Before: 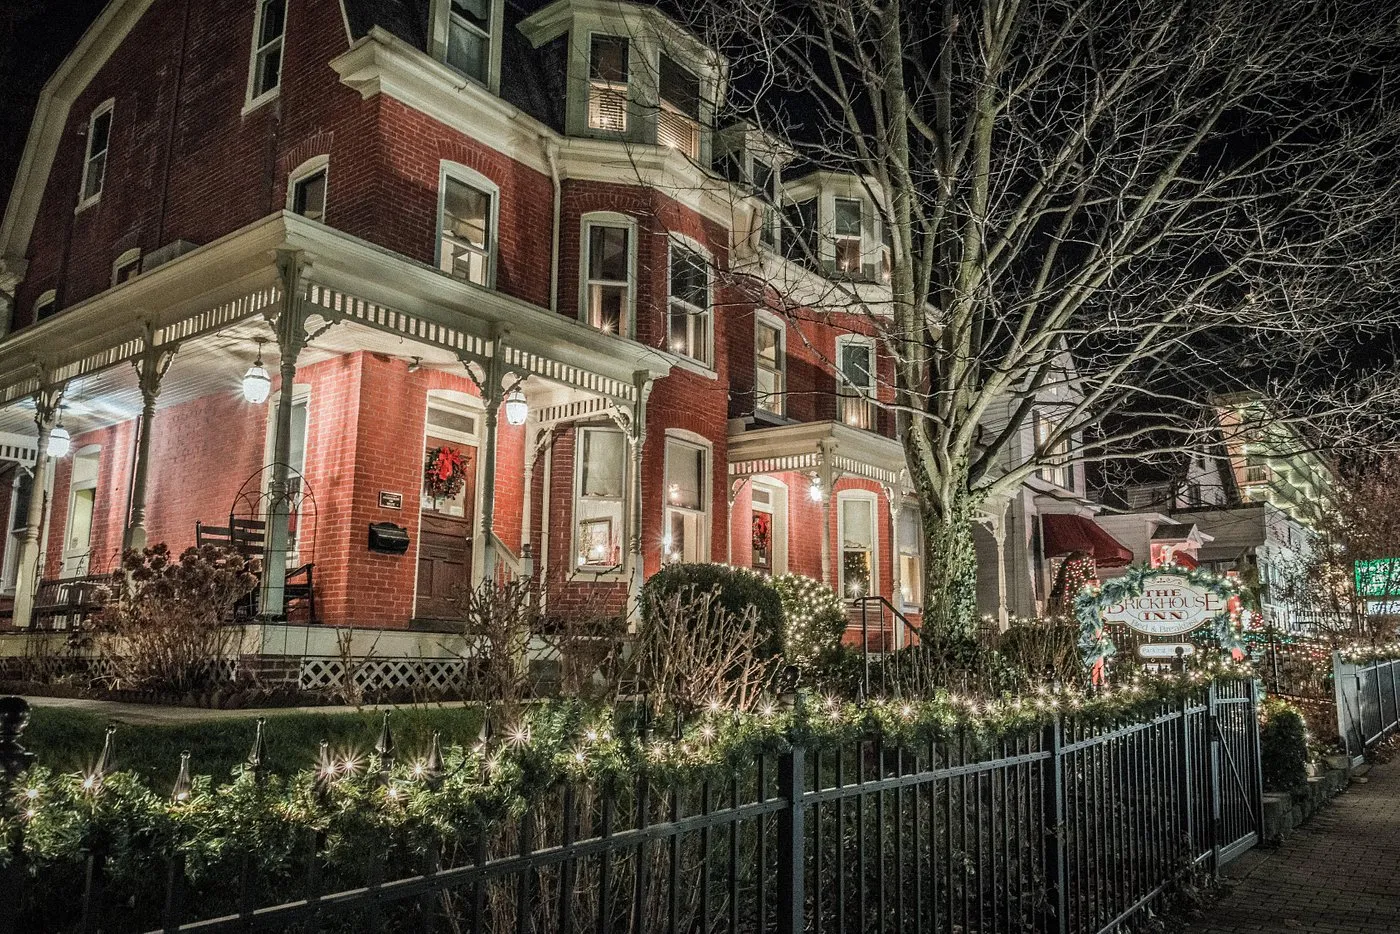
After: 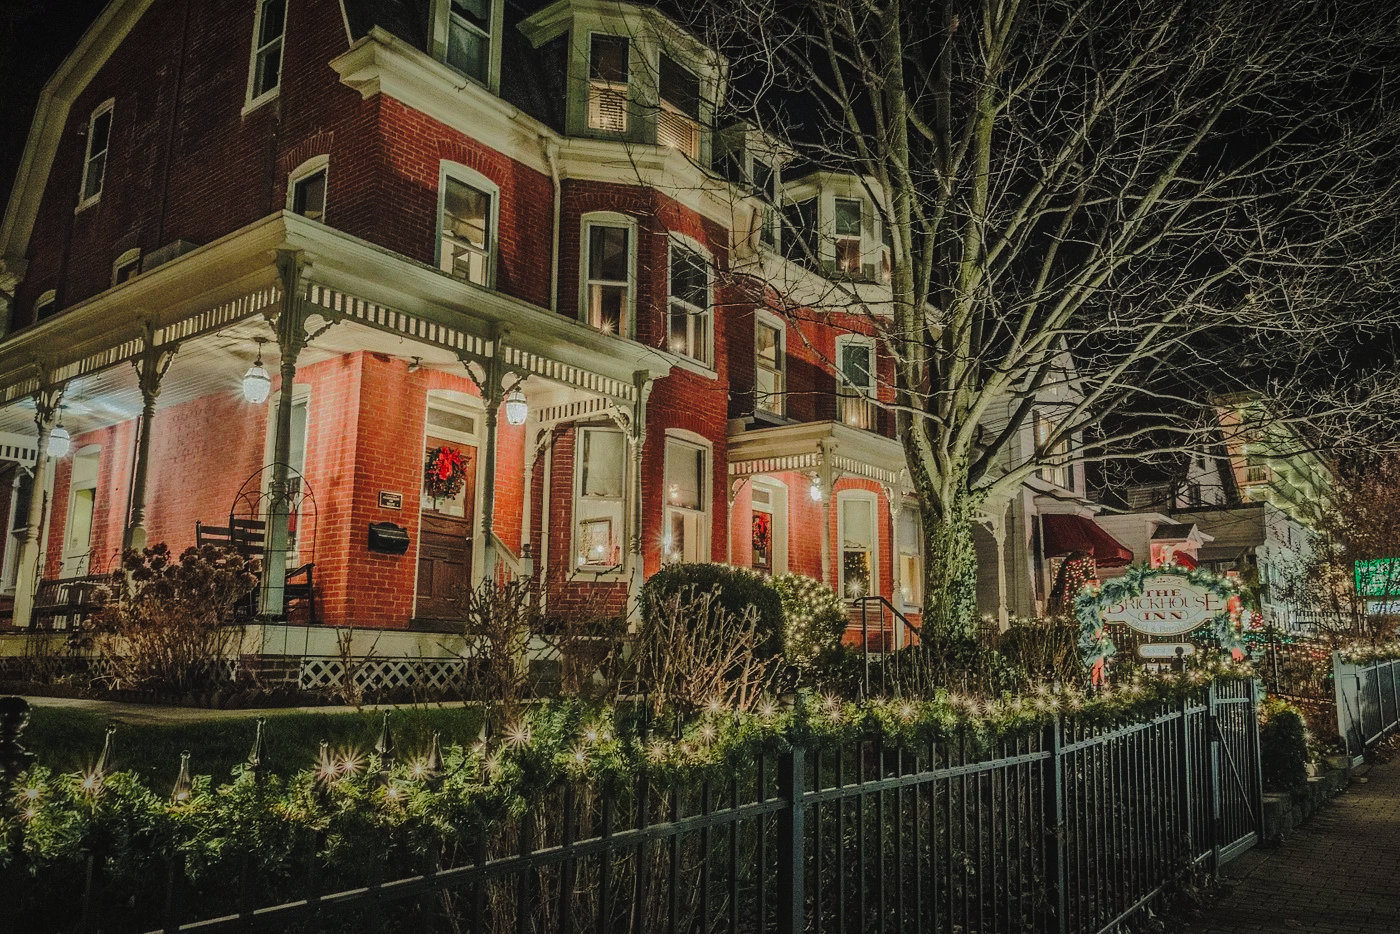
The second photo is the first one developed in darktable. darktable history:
rgb curve: curves: ch2 [(0, 0) (0.567, 0.512) (1, 1)], mode RGB, independent channels
shadows and highlights: shadows 25, highlights -70
local contrast: highlights 68%, shadows 68%, detail 82%, midtone range 0.325
base curve: curves: ch0 [(0, 0) (0.073, 0.04) (0.157, 0.139) (0.492, 0.492) (0.758, 0.758) (1, 1)], preserve colors none
